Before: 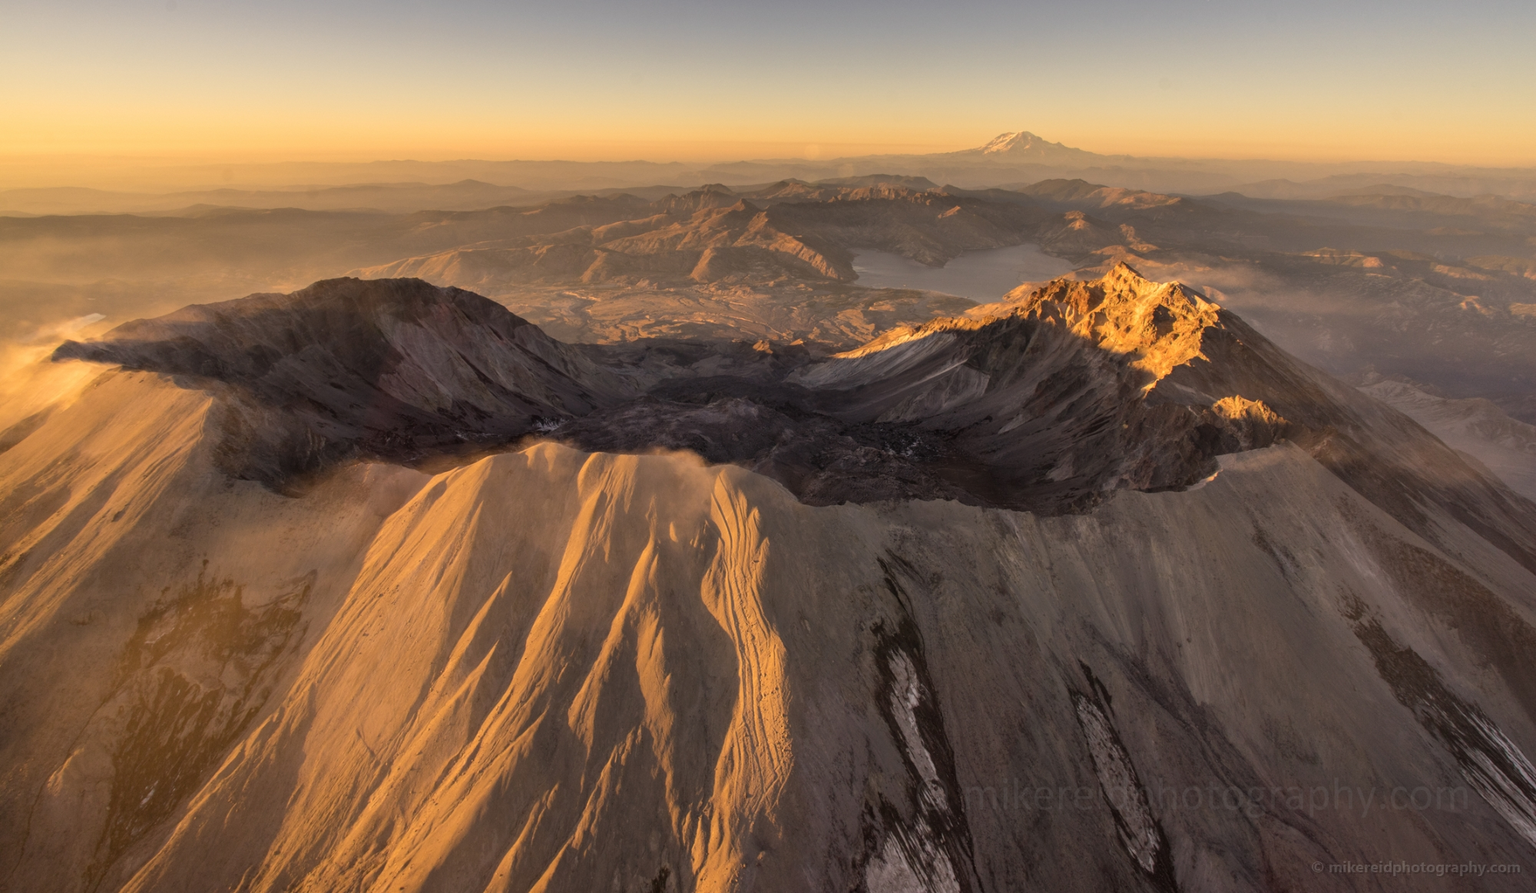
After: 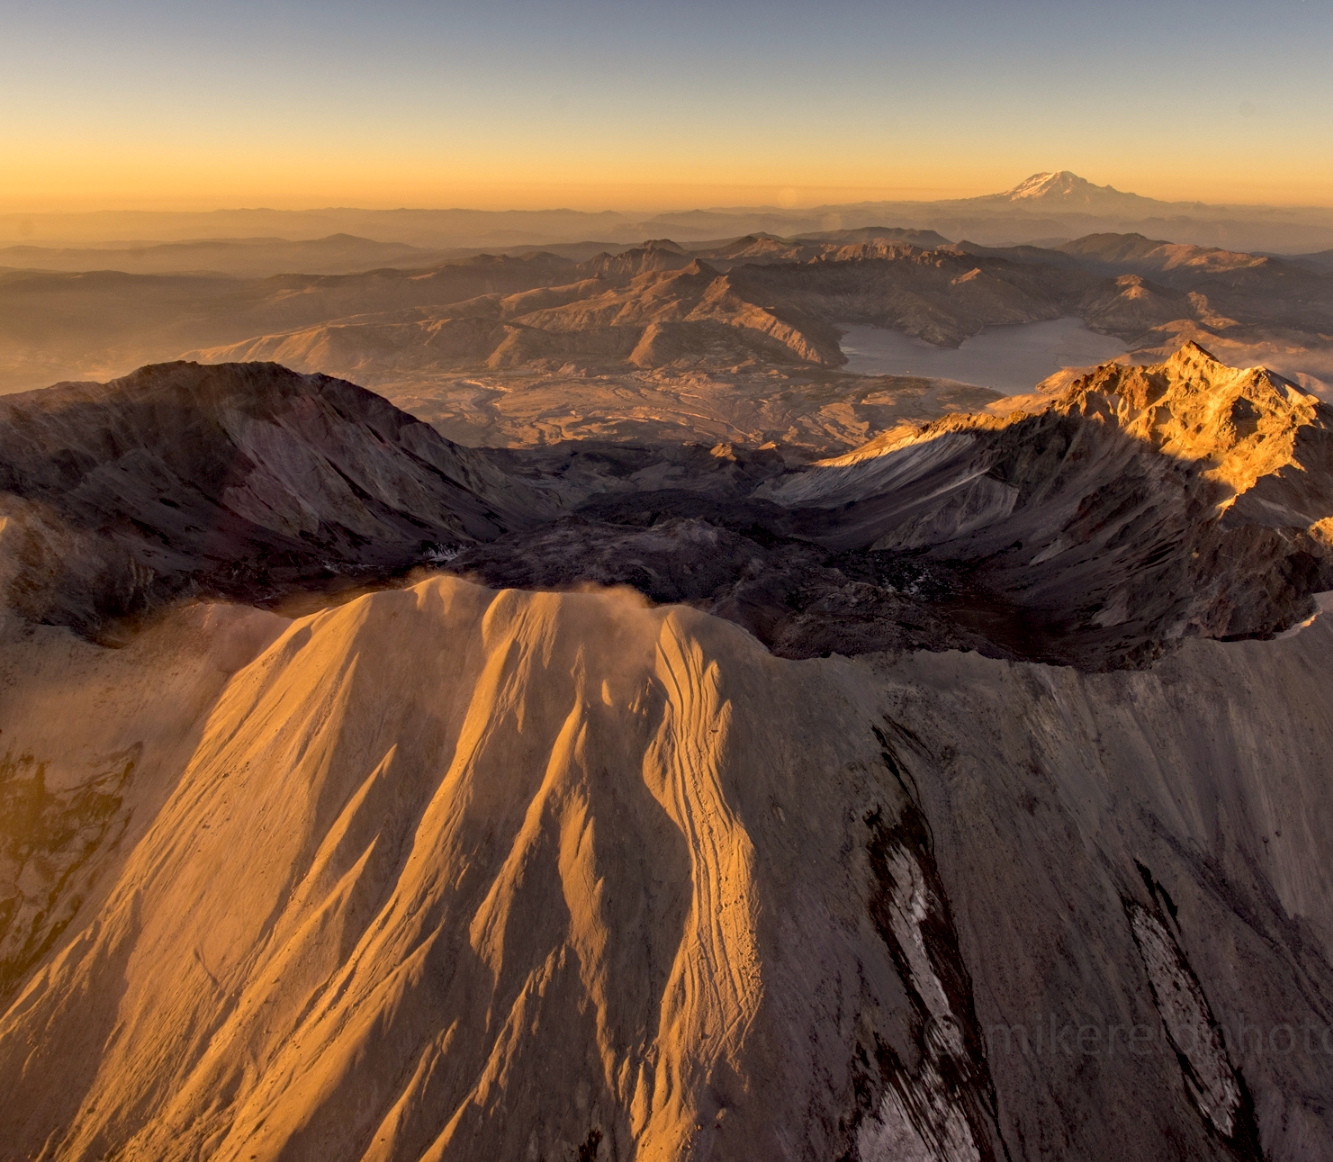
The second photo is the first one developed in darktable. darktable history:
crop and rotate: left 13.537%, right 19.796%
haze removal: strength 0.29, distance 0.25, compatibility mode true, adaptive false
exposure: black level correction 0.007, compensate highlight preservation false
